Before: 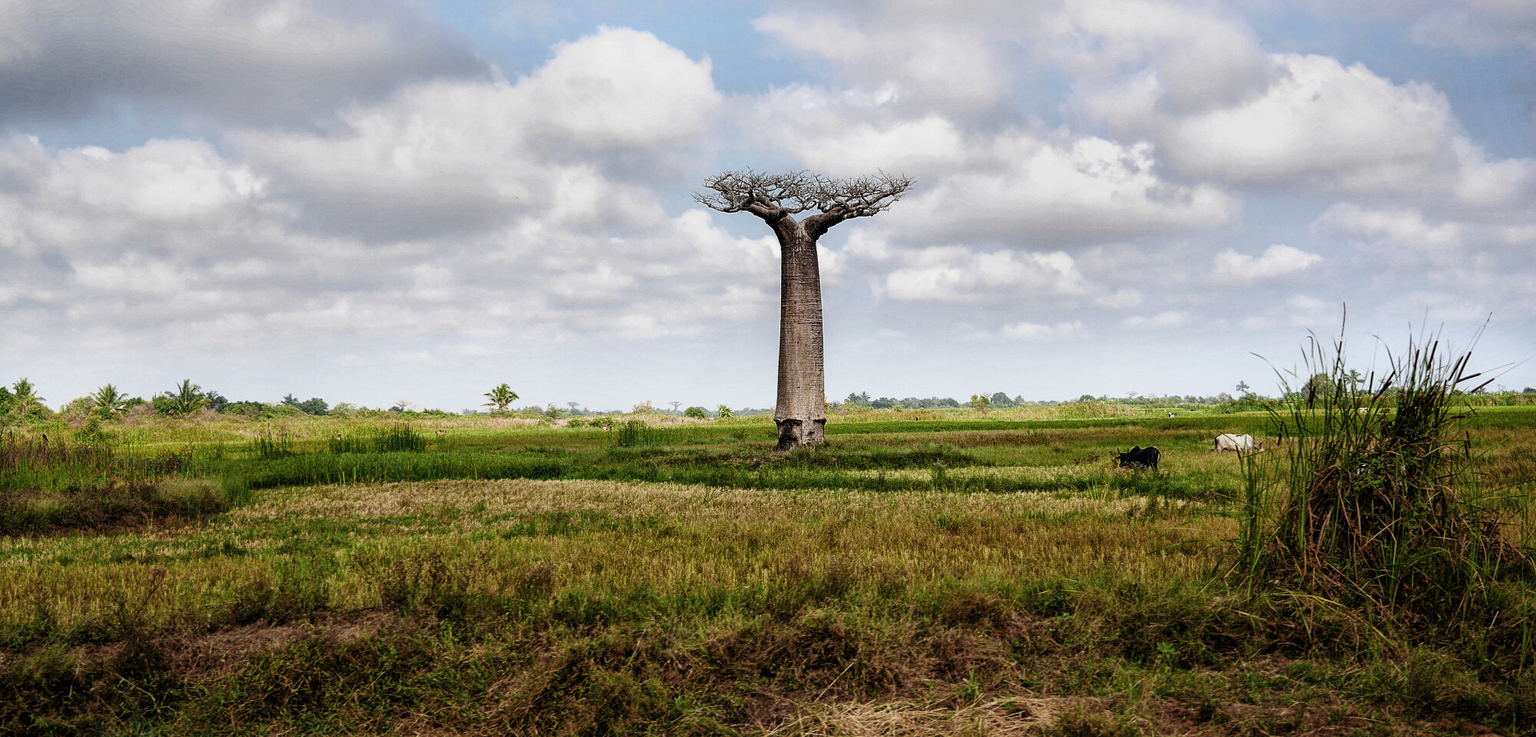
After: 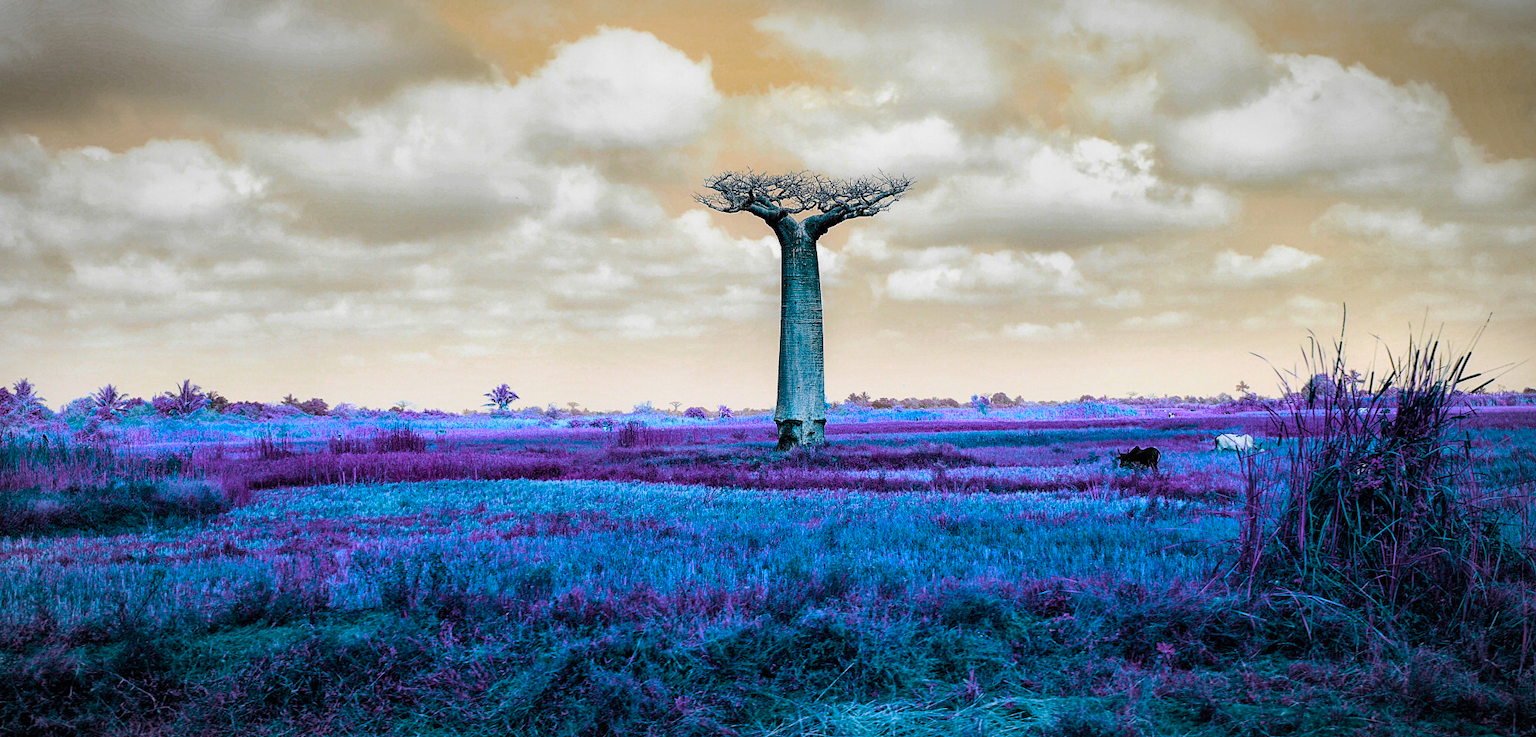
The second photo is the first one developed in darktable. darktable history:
color balance rgb: shadows lift › chroma 1.76%, shadows lift › hue 262.04°, linear chroma grading › shadows -8.657%, linear chroma grading › global chroma 9.674%, perceptual saturation grading › global saturation 25.739%, hue shift 178.02°, global vibrance 49.829%, contrast 0.622%
vignetting: fall-off radius 69.59%, automatic ratio true, unbound false
